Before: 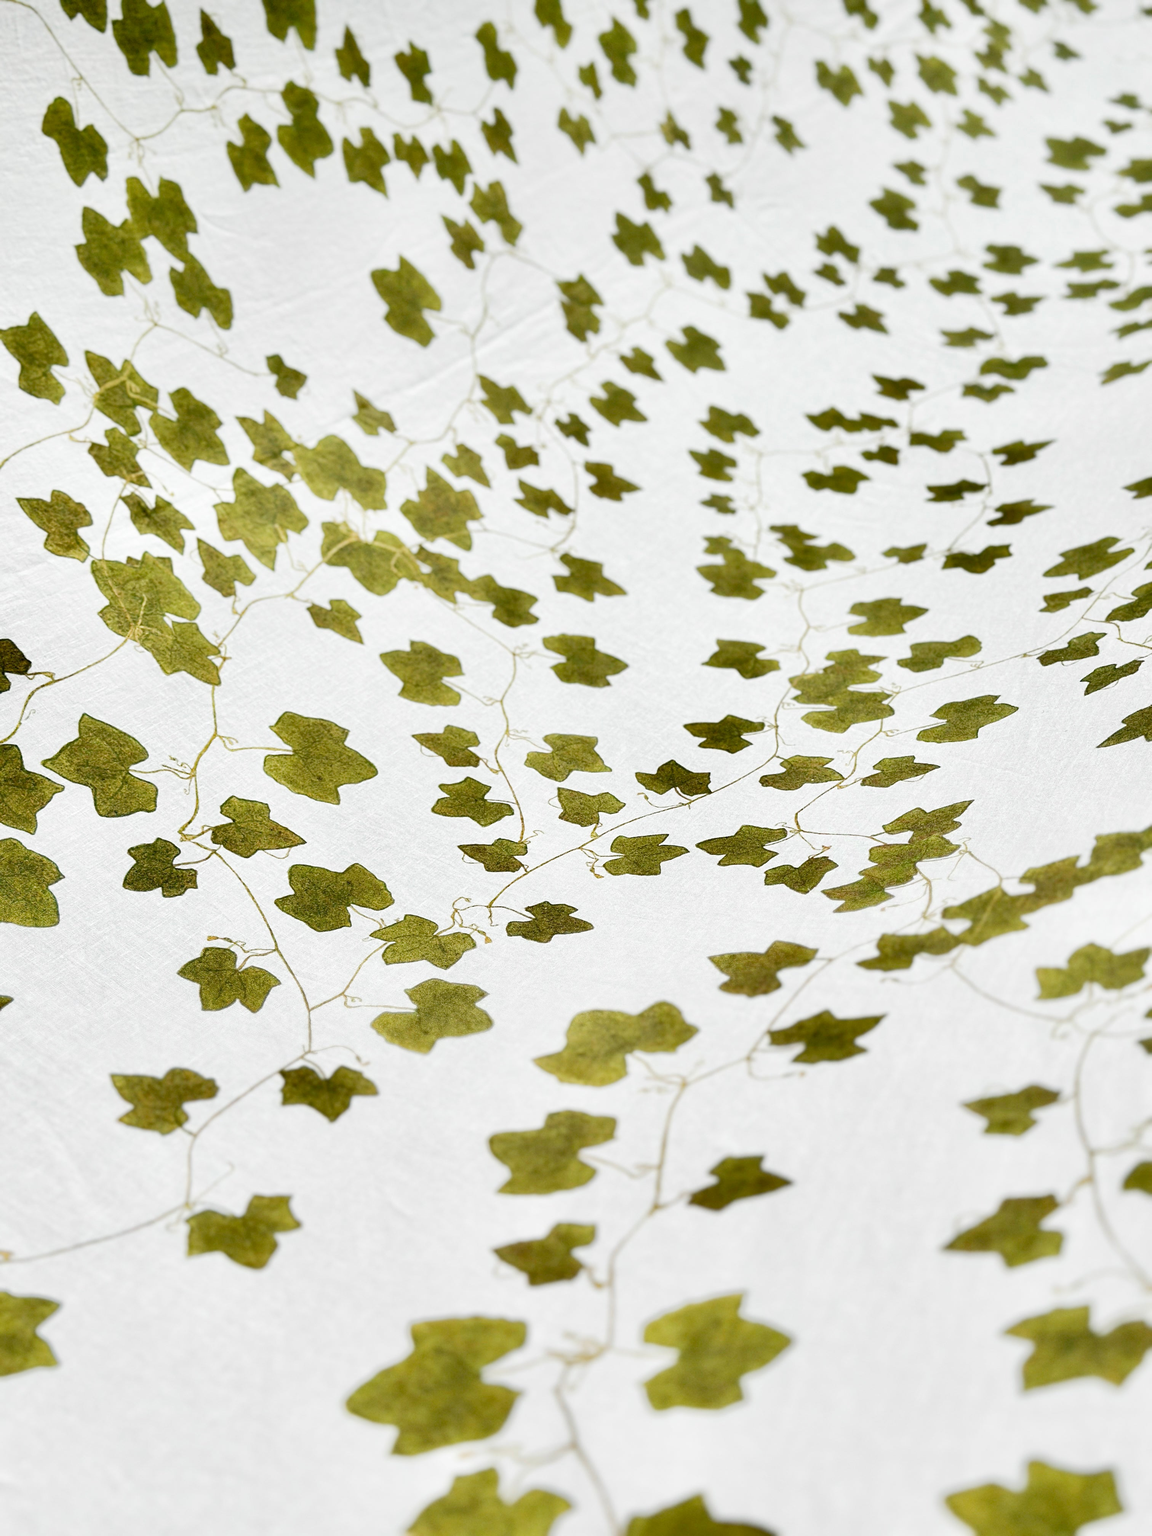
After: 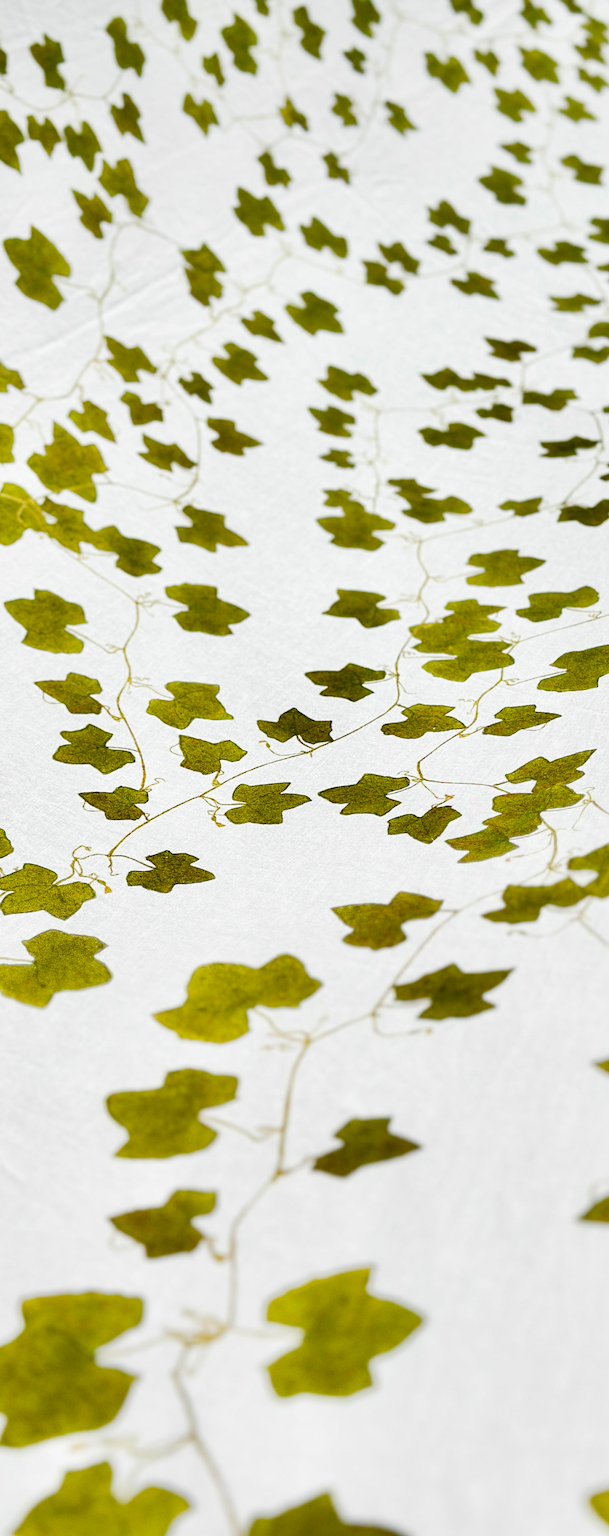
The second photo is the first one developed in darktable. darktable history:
rotate and perspective: rotation 0.215°, lens shift (vertical) -0.139, crop left 0.069, crop right 0.939, crop top 0.002, crop bottom 0.996
crop: left 31.458%, top 0%, right 11.876%
color balance rgb: linear chroma grading › global chroma 15%, perceptual saturation grading › global saturation 30%
